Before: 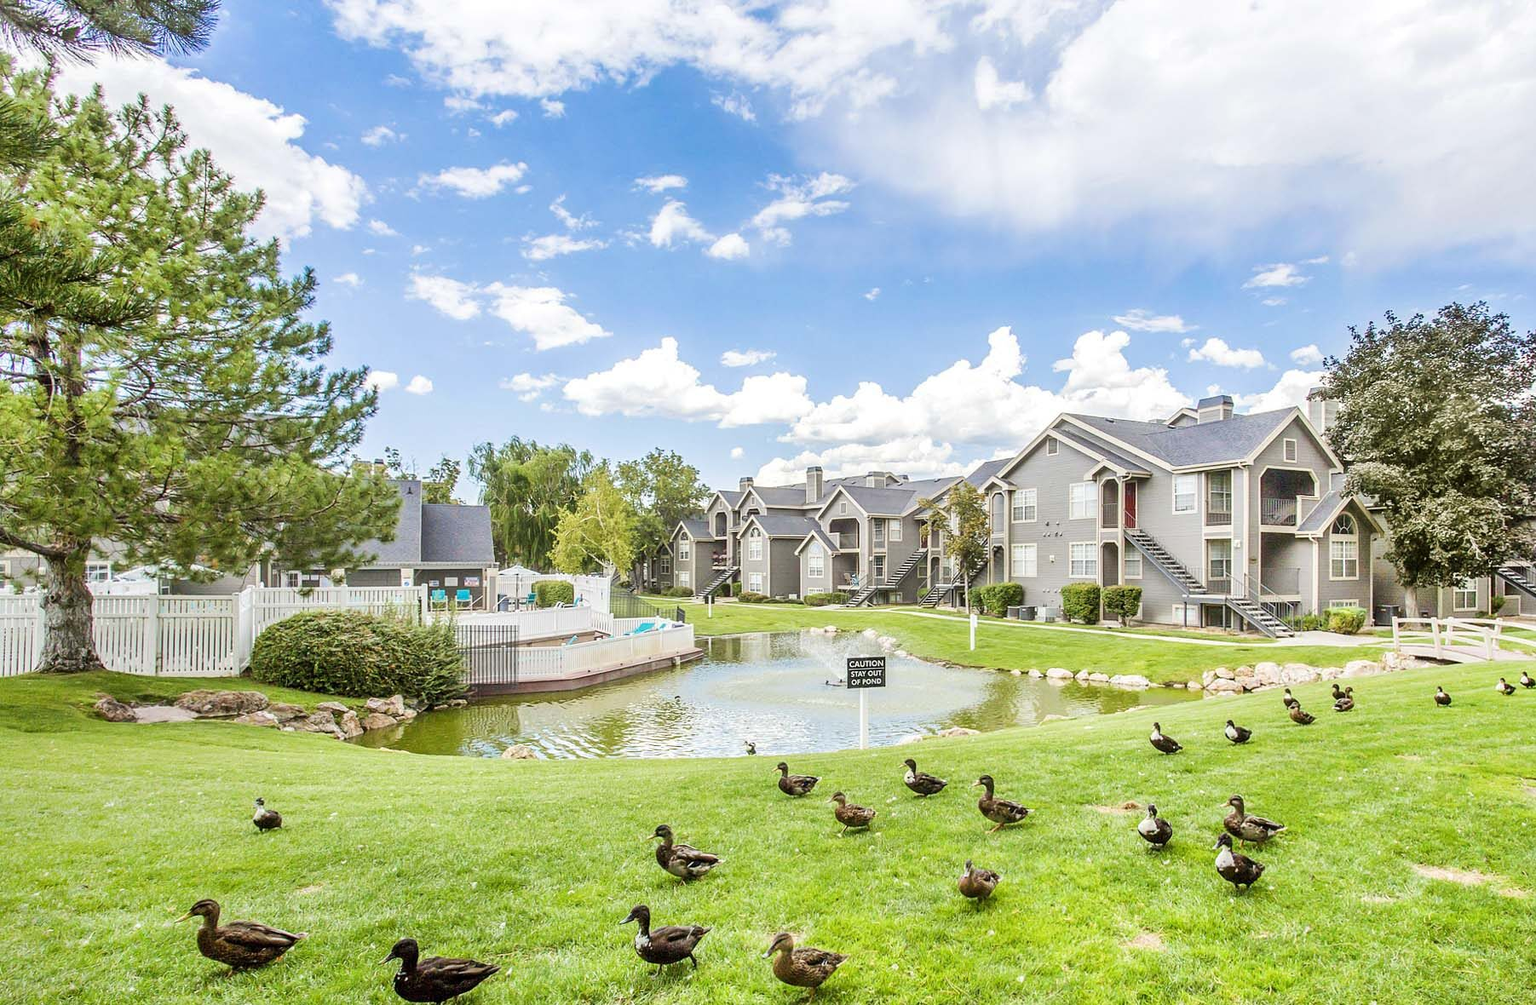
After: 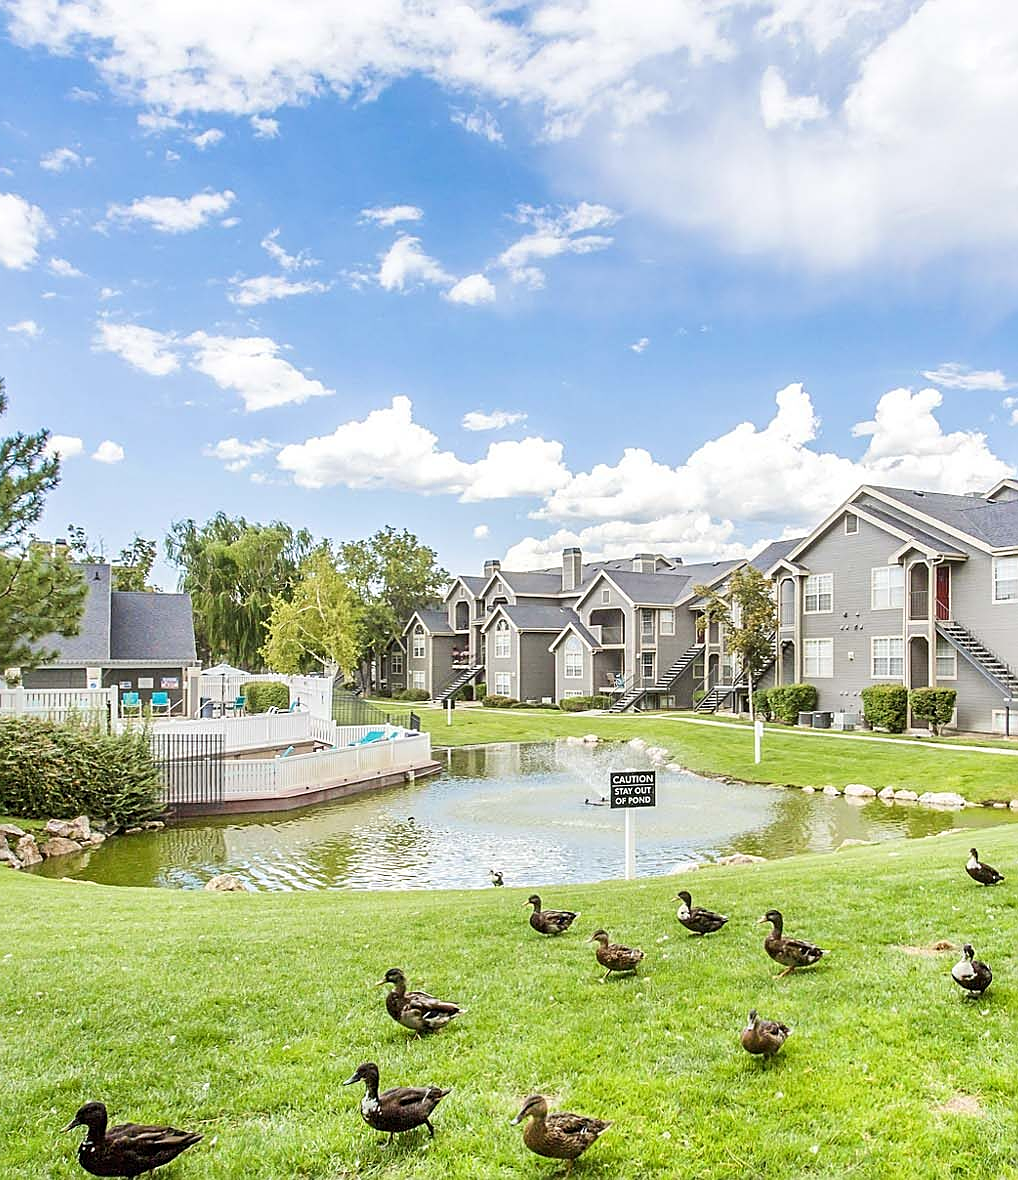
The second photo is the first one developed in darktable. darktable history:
sharpen: on, module defaults
crop: left 21.334%, right 22.191%
